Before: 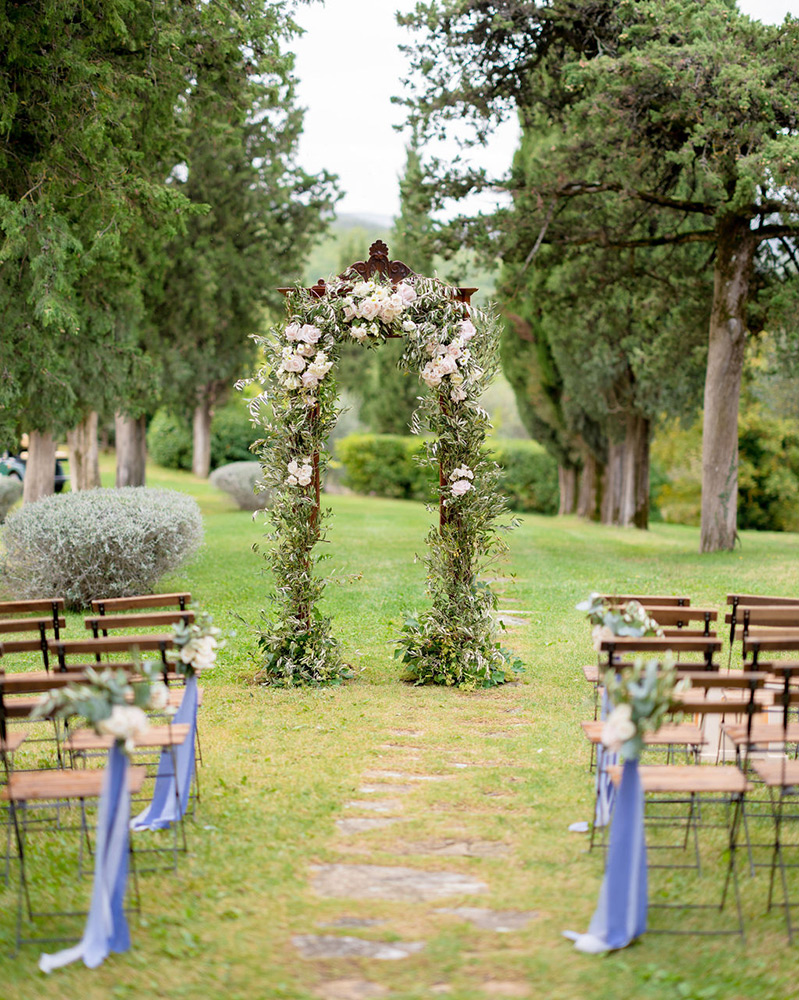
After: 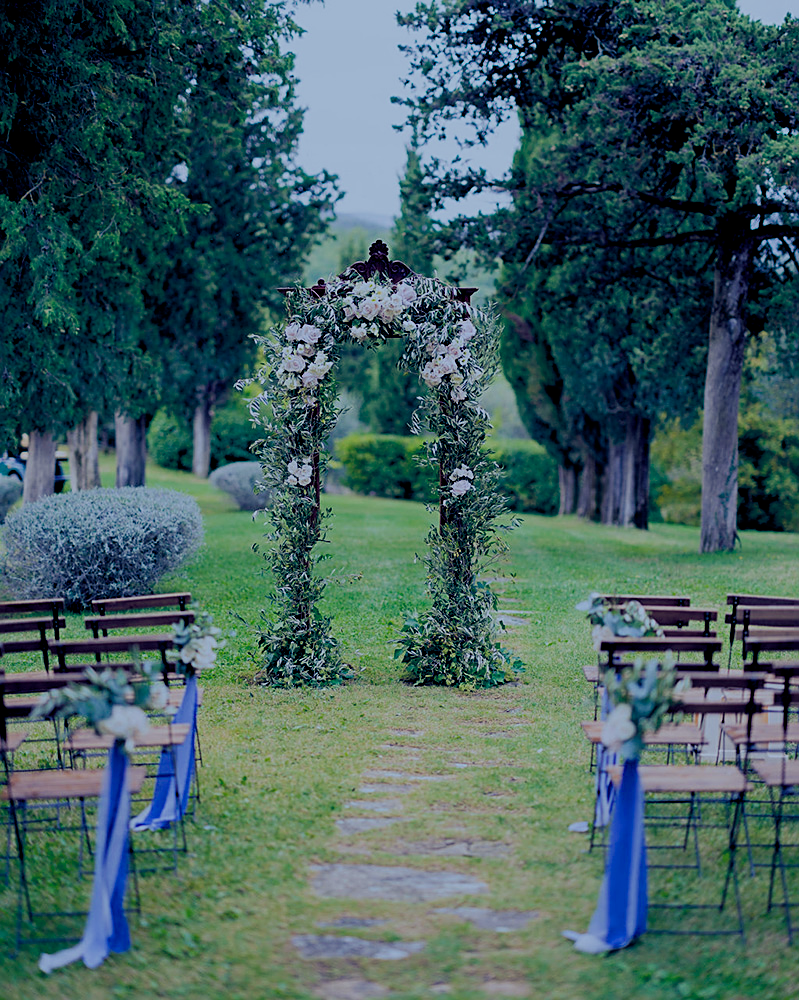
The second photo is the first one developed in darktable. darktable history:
exposure: exposure -1 EV, compensate highlight preservation false
color calibration: illuminant F (fluorescent), F source F9 (Cool White Deluxe 4150 K) – high CRI, x 0.374, y 0.373, temperature 4158.34 K
color balance rgb: shadows lift › luminance -41.13%, shadows lift › chroma 14.13%, shadows lift › hue 260°, power › luminance -3.76%, power › chroma 0.56%, power › hue 40.37°, highlights gain › luminance 16.81%, highlights gain › chroma 2.94%, highlights gain › hue 260°, global offset › luminance -0.29%, global offset › chroma 0.31%, global offset › hue 260°, perceptual saturation grading › global saturation 20%, perceptual saturation grading › highlights -13.92%, perceptual saturation grading › shadows 50%
sharpen: on, module defaults
filmic rgb: hardness 4.17
